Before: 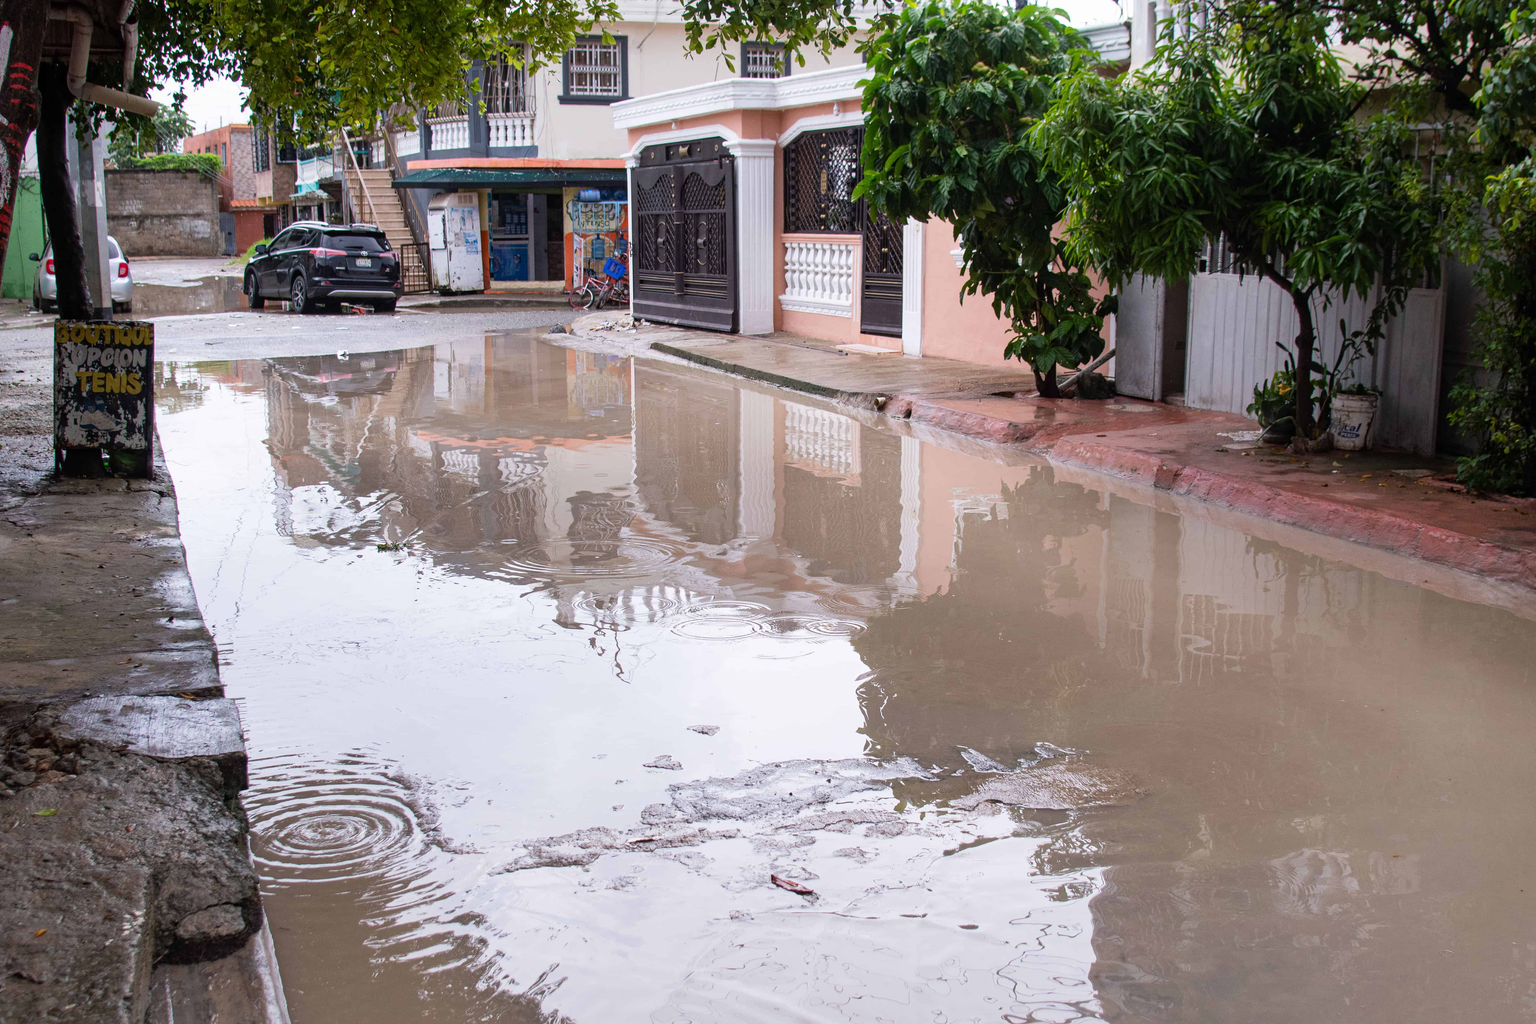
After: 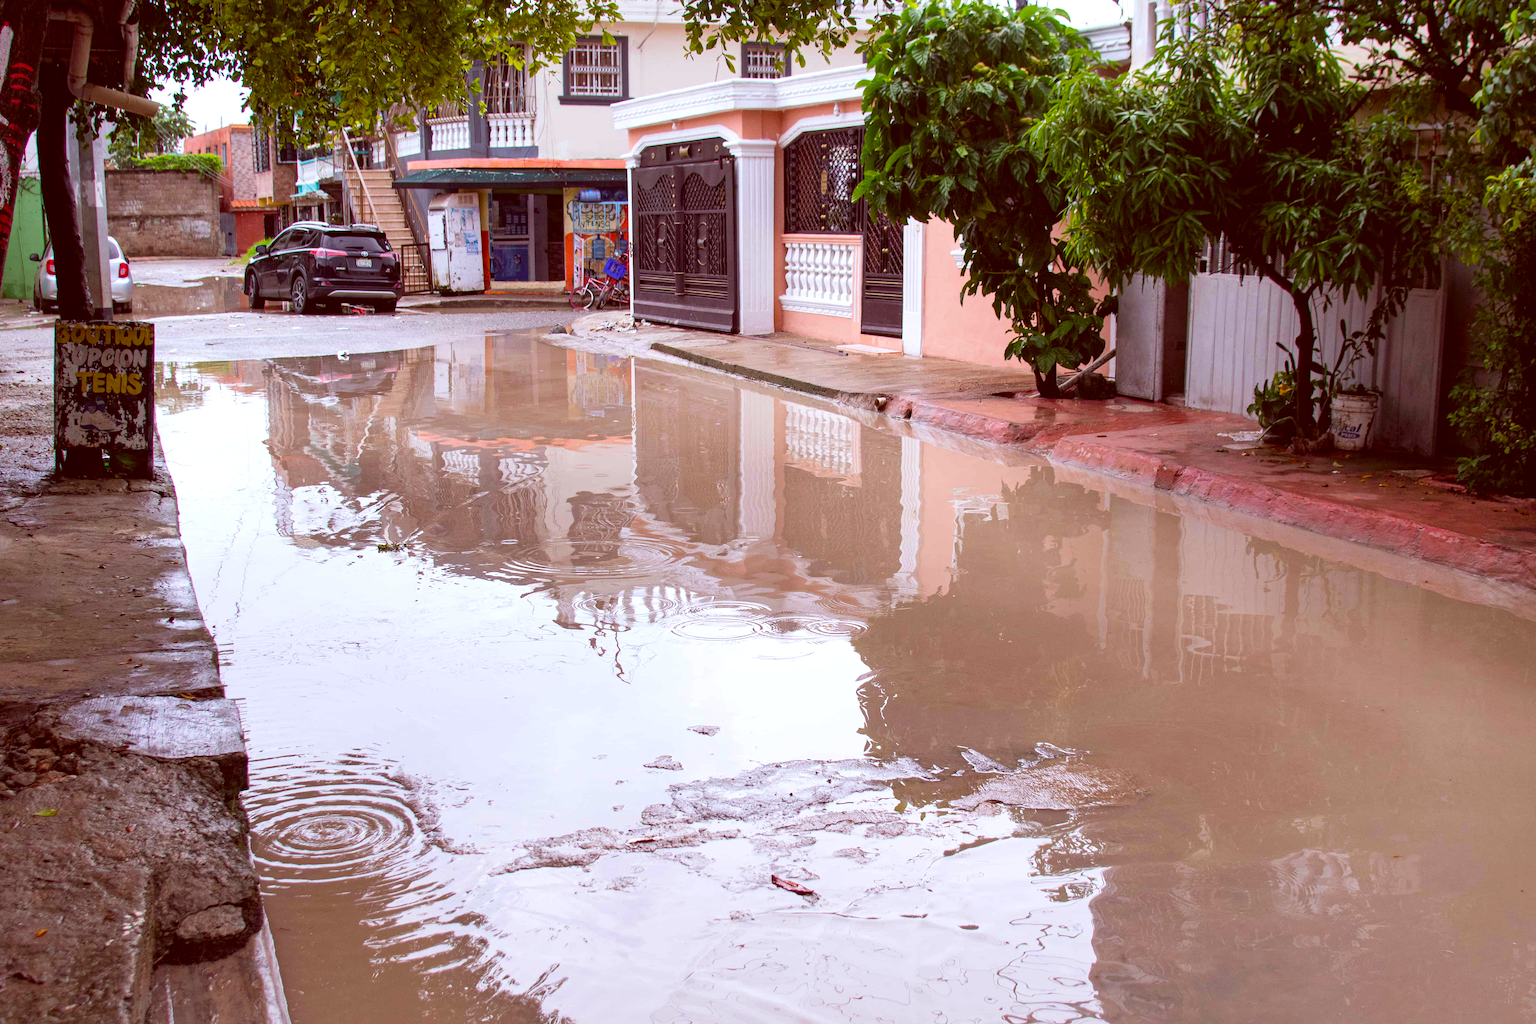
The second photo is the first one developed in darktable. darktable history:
levels: levels [0, 0.476, 0.951]
color balance rgb: highlights gain › chroma 1.478%, highlights gain › hue 309.83°, perceptual saturation grading › global saturation 24.998%, global vibrance 9.197%
color correction: highlights a* -7.01, highlights b* -0.205, shadows a* 20.06, shadows b* 11.82
